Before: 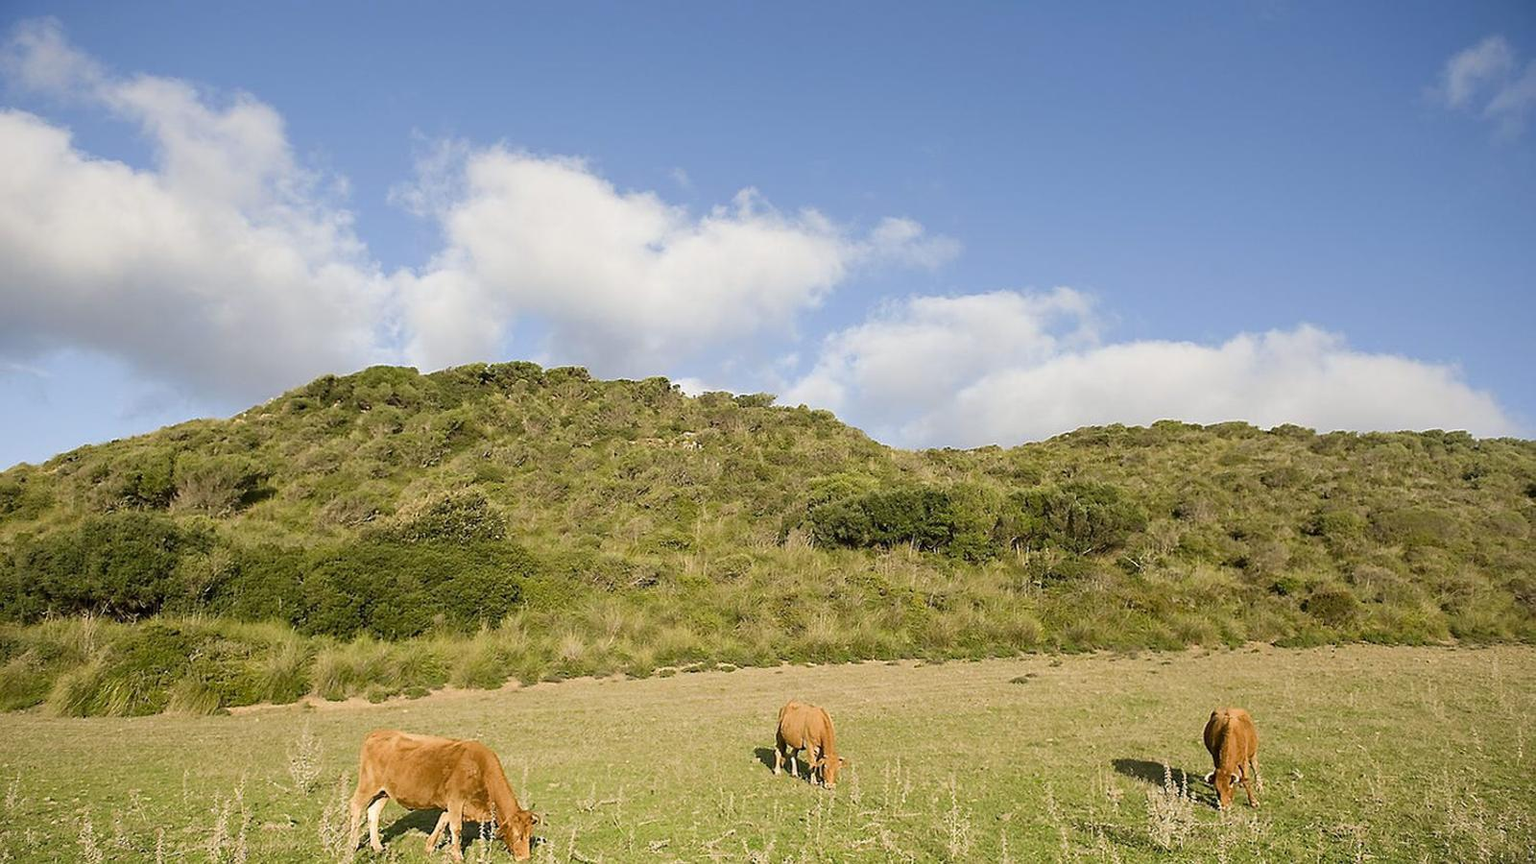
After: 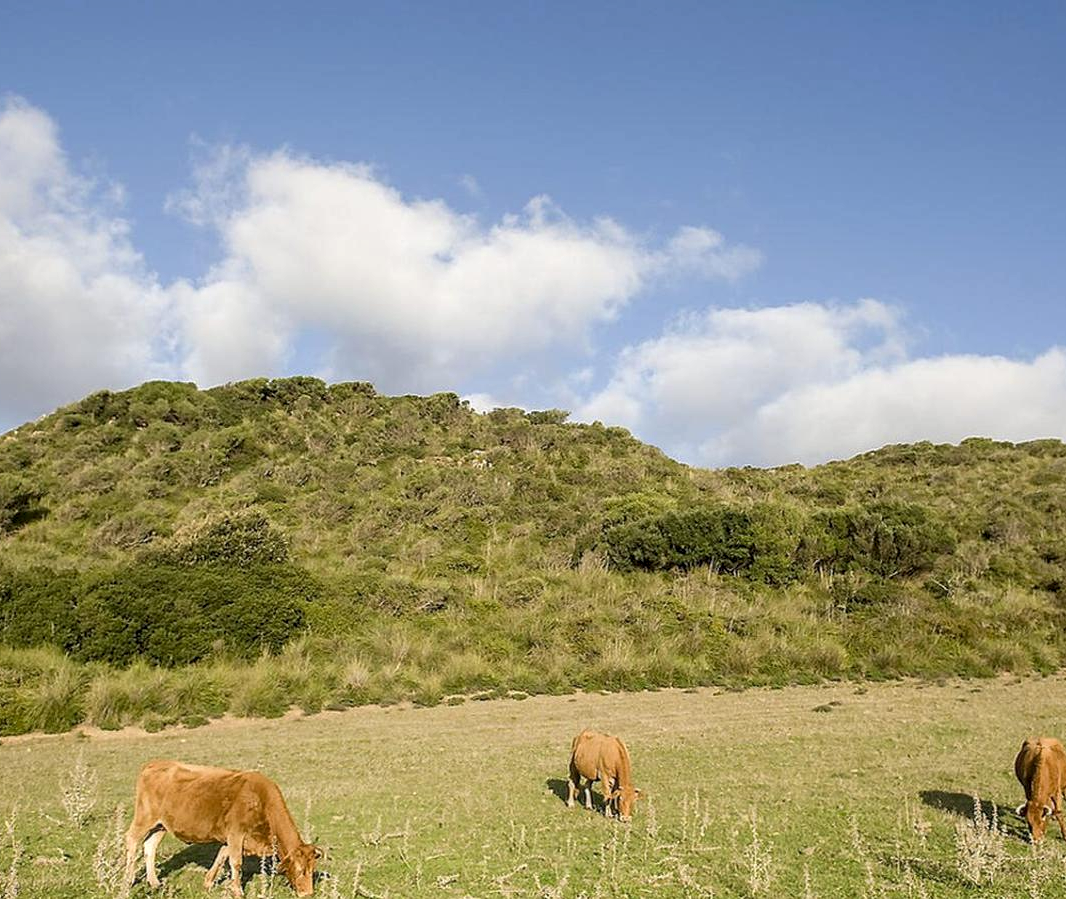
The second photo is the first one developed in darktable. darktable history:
contrast equalizer: y [[0.5, 0.5, 0.472, 0.5, 0.5, 0.5], [0.5 ×6], [0.5 ×6], [0 ×6], [0 ×6]]
local contrast: detail 130%
crop and rotate: left 15.055%, right 18.278%
